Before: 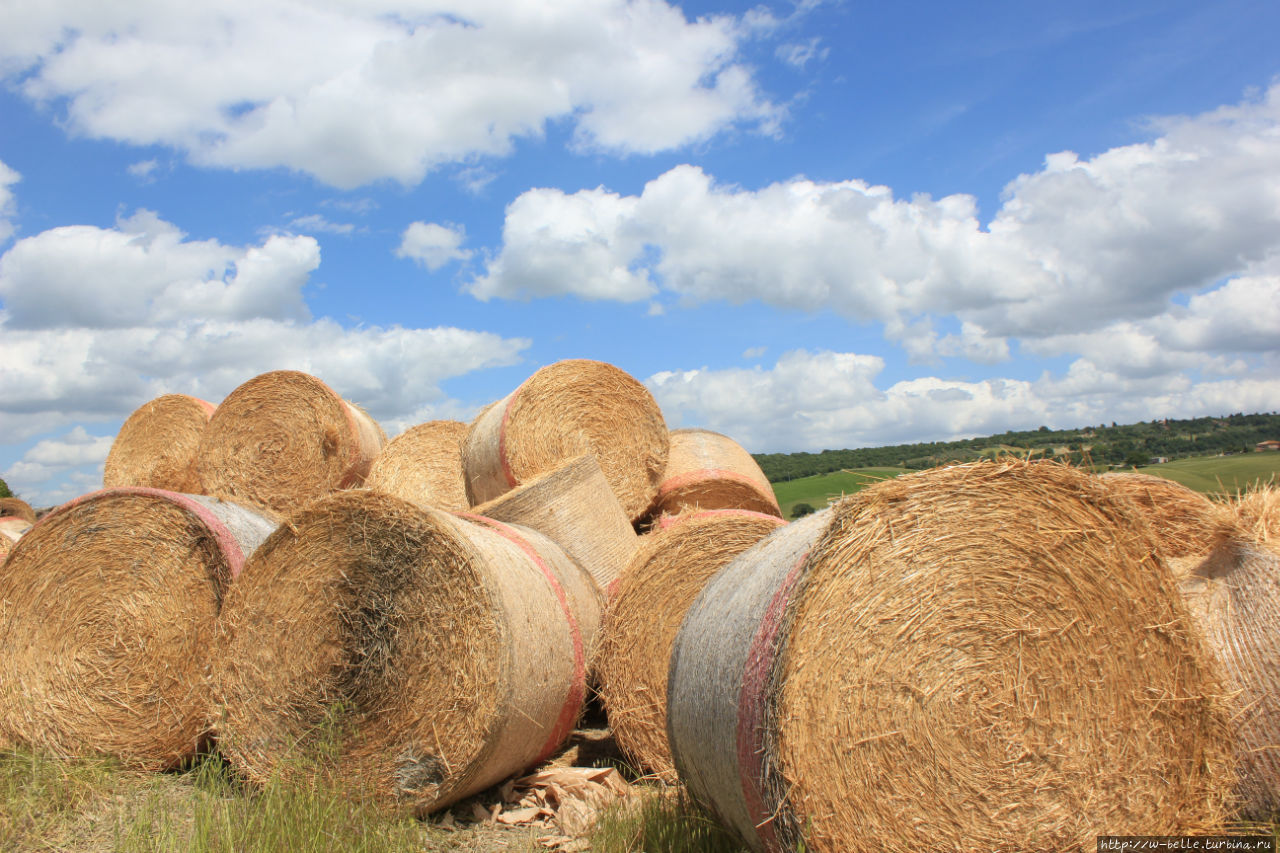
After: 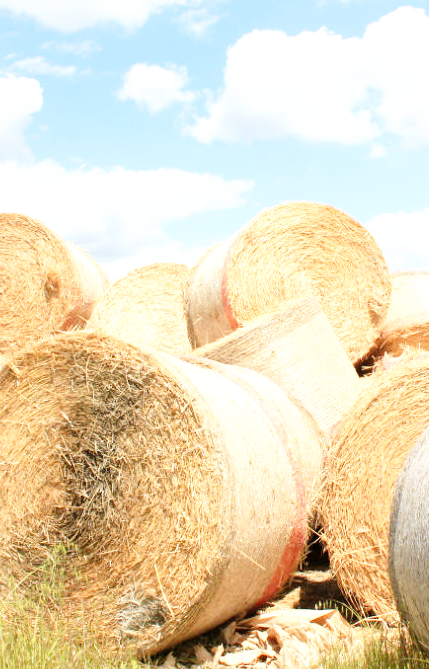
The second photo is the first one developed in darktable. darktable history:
exposure: black level correction 0.001, exposure 0.675 EV, compensate highlight preservation false
base curve: curves: ch0 [(0, 0) (0.008, 0.007) (0.022, 0.029) (0.048, 0.089) (0.092, 0.197) (0.191, 0.399) (0.275, 0.534) (0.357, 0.65) (0.477, 0.78) (0.542, 0.833) (0.799, 0.973) (1, 1)], preserve colors none
crop and rotate: left 21.77%, top 18.528%, right 44.676%, bottom 2.997%
